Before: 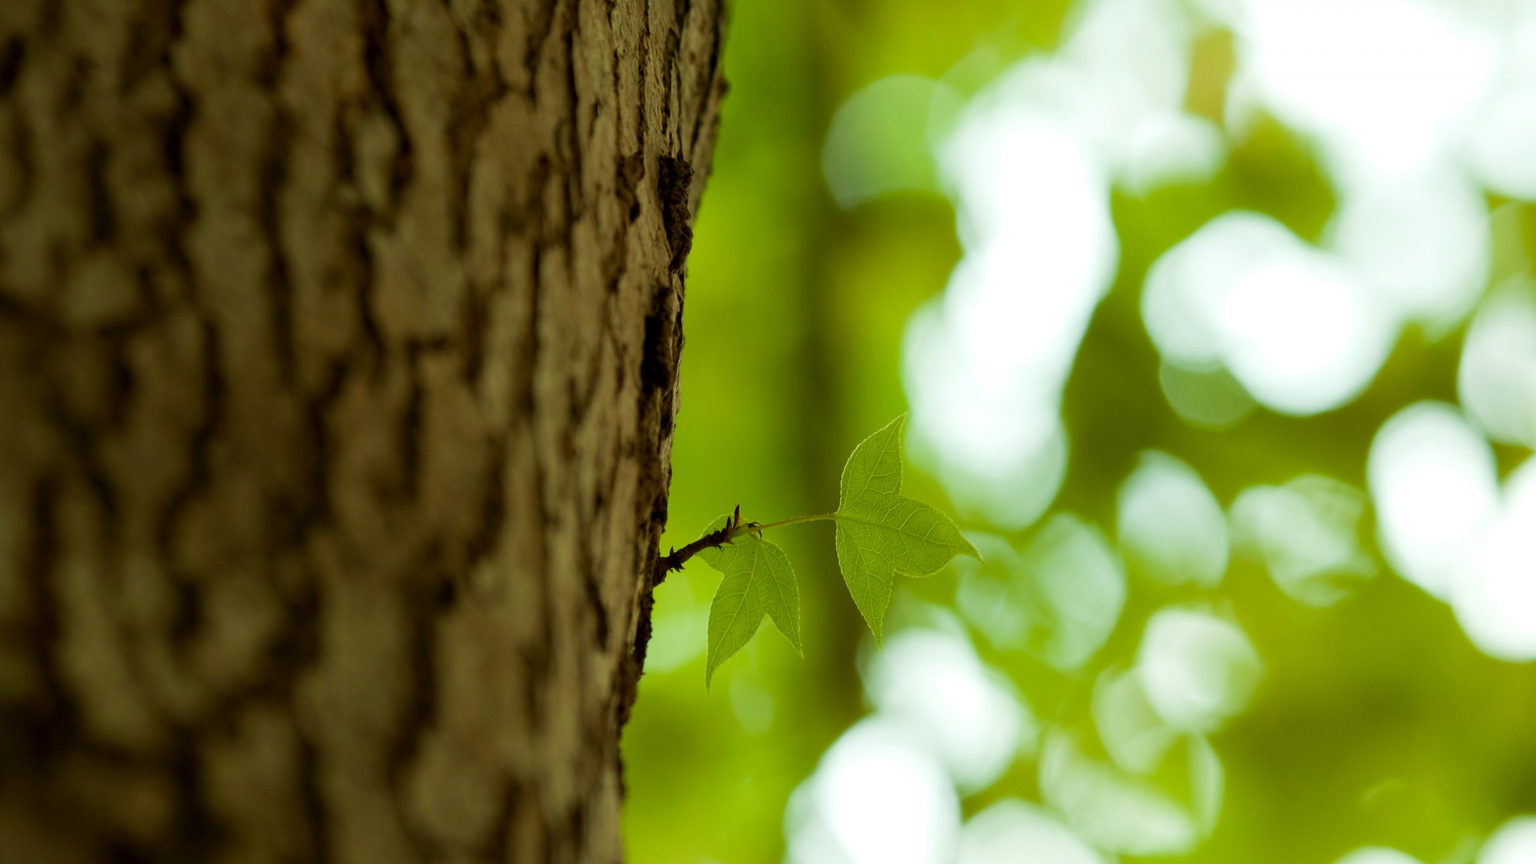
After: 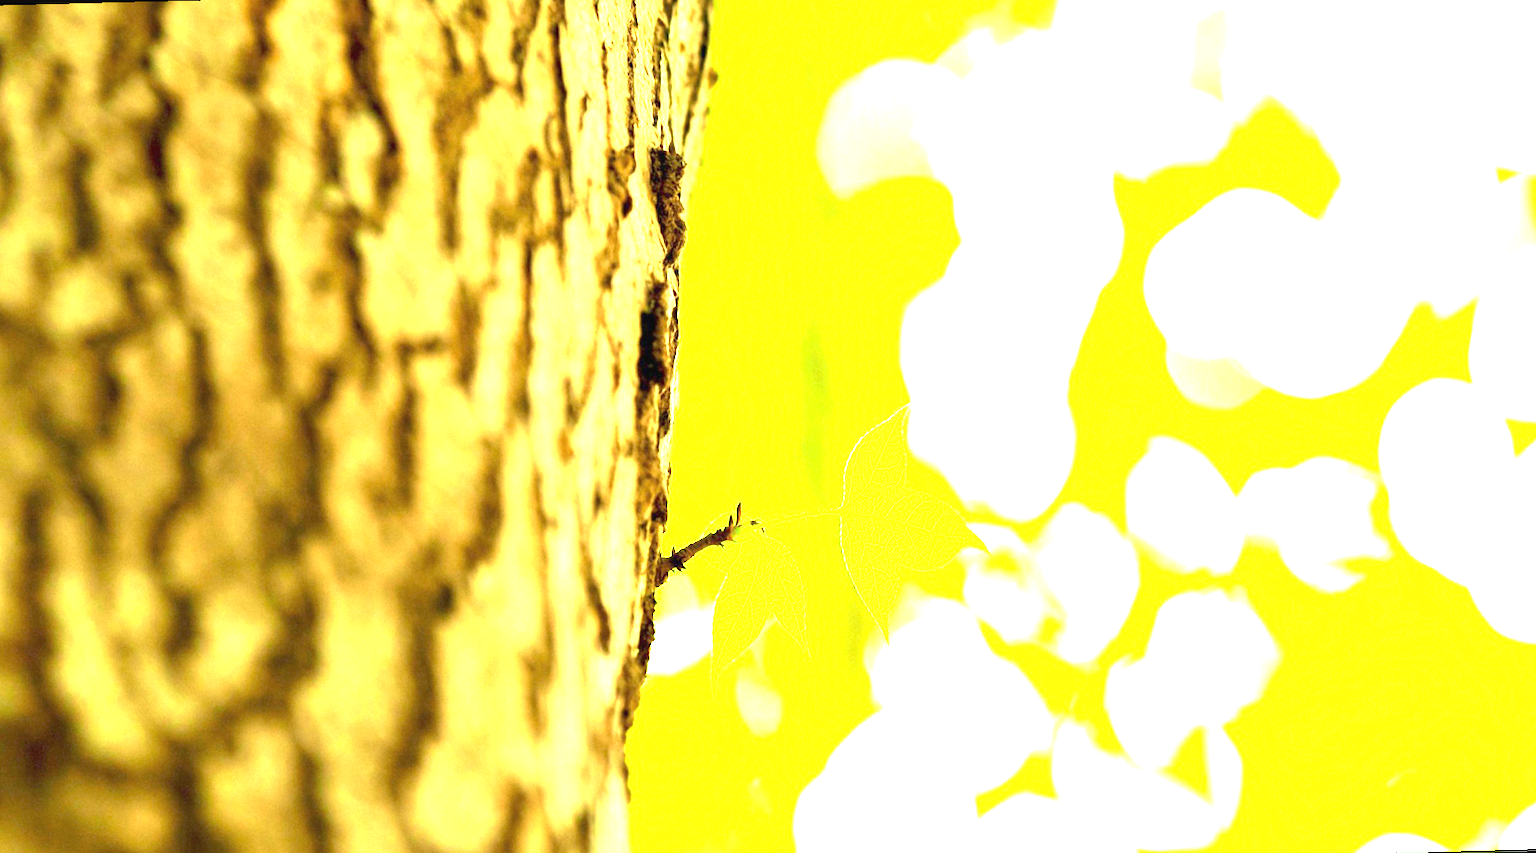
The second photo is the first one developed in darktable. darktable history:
rotate and perspective: rotation -1.42°, crop left 0.016, crop right 0.984, crop top 0.035, crop bottom 0.965
exposure: black level correction 0, exposure 4 EV, compensate exposure bias true, compensate highlight preservation false
